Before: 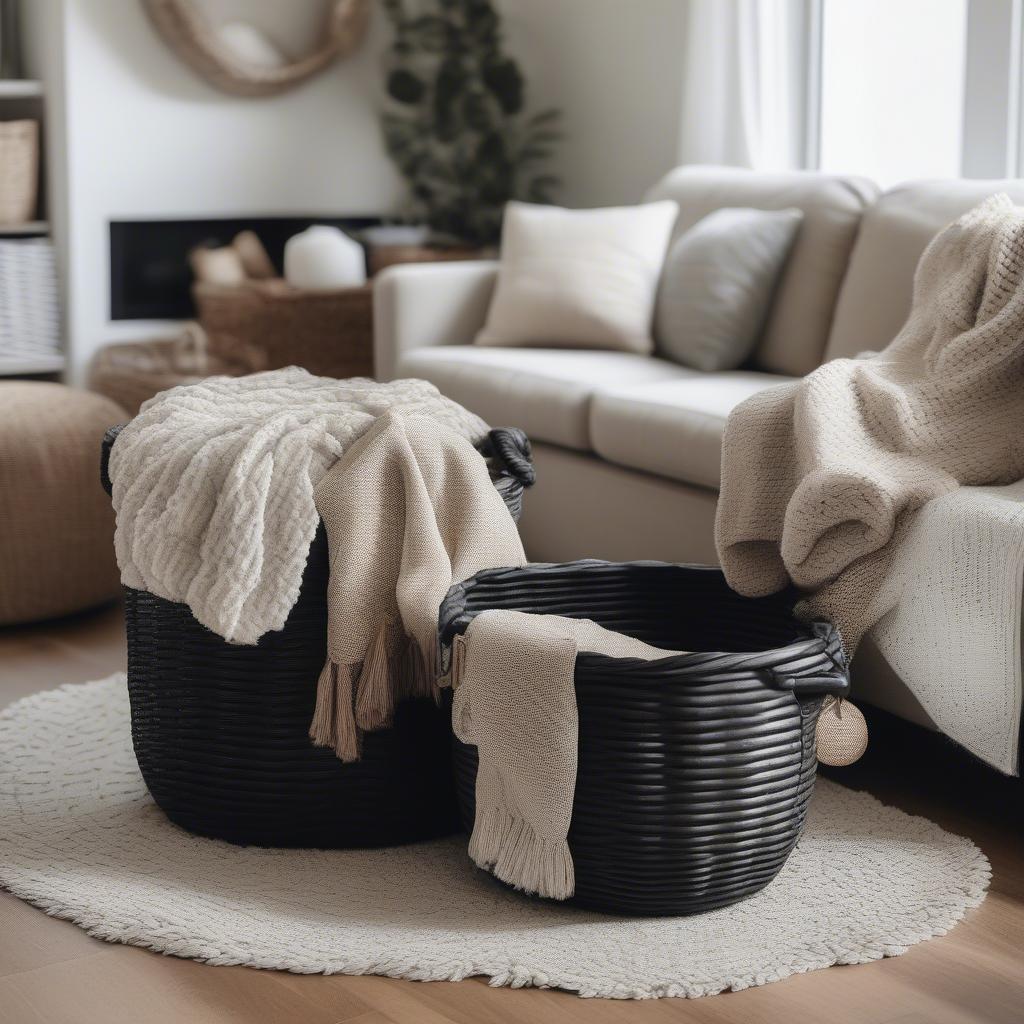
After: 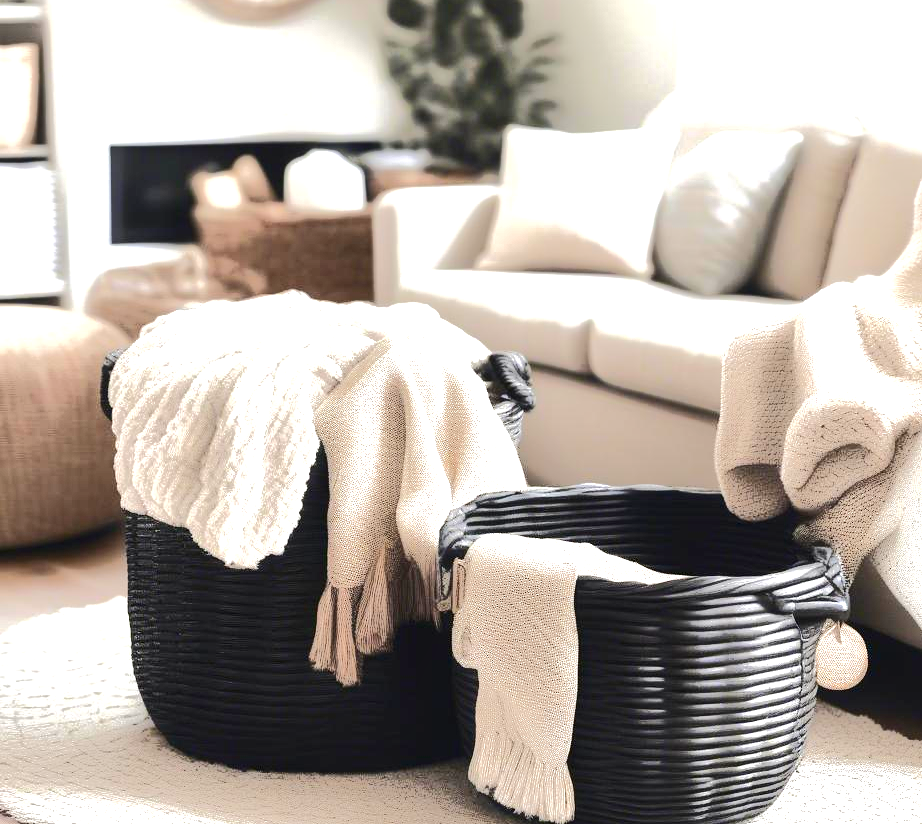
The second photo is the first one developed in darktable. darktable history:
exposure: black level correction 0.001, exposure 1.655 EV, compensate exposure bias true, compensate highlight preservation false
tone equalizer: mask exposure compensation -0.498 EV
local contrast: mode bilateral grid, contrast 20, coarseness 50, detail 120%, midtone range 0.2
crop: top 7.472%, right 9.91%, bottom 11.99%
tone curve: curves: ch0 [(0, 0) (0.003, 0.015) (0.011, 0.019) (0.025, 0.025) (0.044, 0.039) (0.069, 0.053) (0.1, 0.076) (0.136, 0.107) (0.177, 0.143) (0.224, 0.19) (0.277, 0.253) (0.335, 0.32) (0.399, 0.412) (0.468, 0.524) (0.543, 0.668) (0.623, 0.717) (0.709, 0.769) (0.801, 0.82) (0.898, 0.865) (1, 1)], color space Lab, independent channels, preserve colors none
